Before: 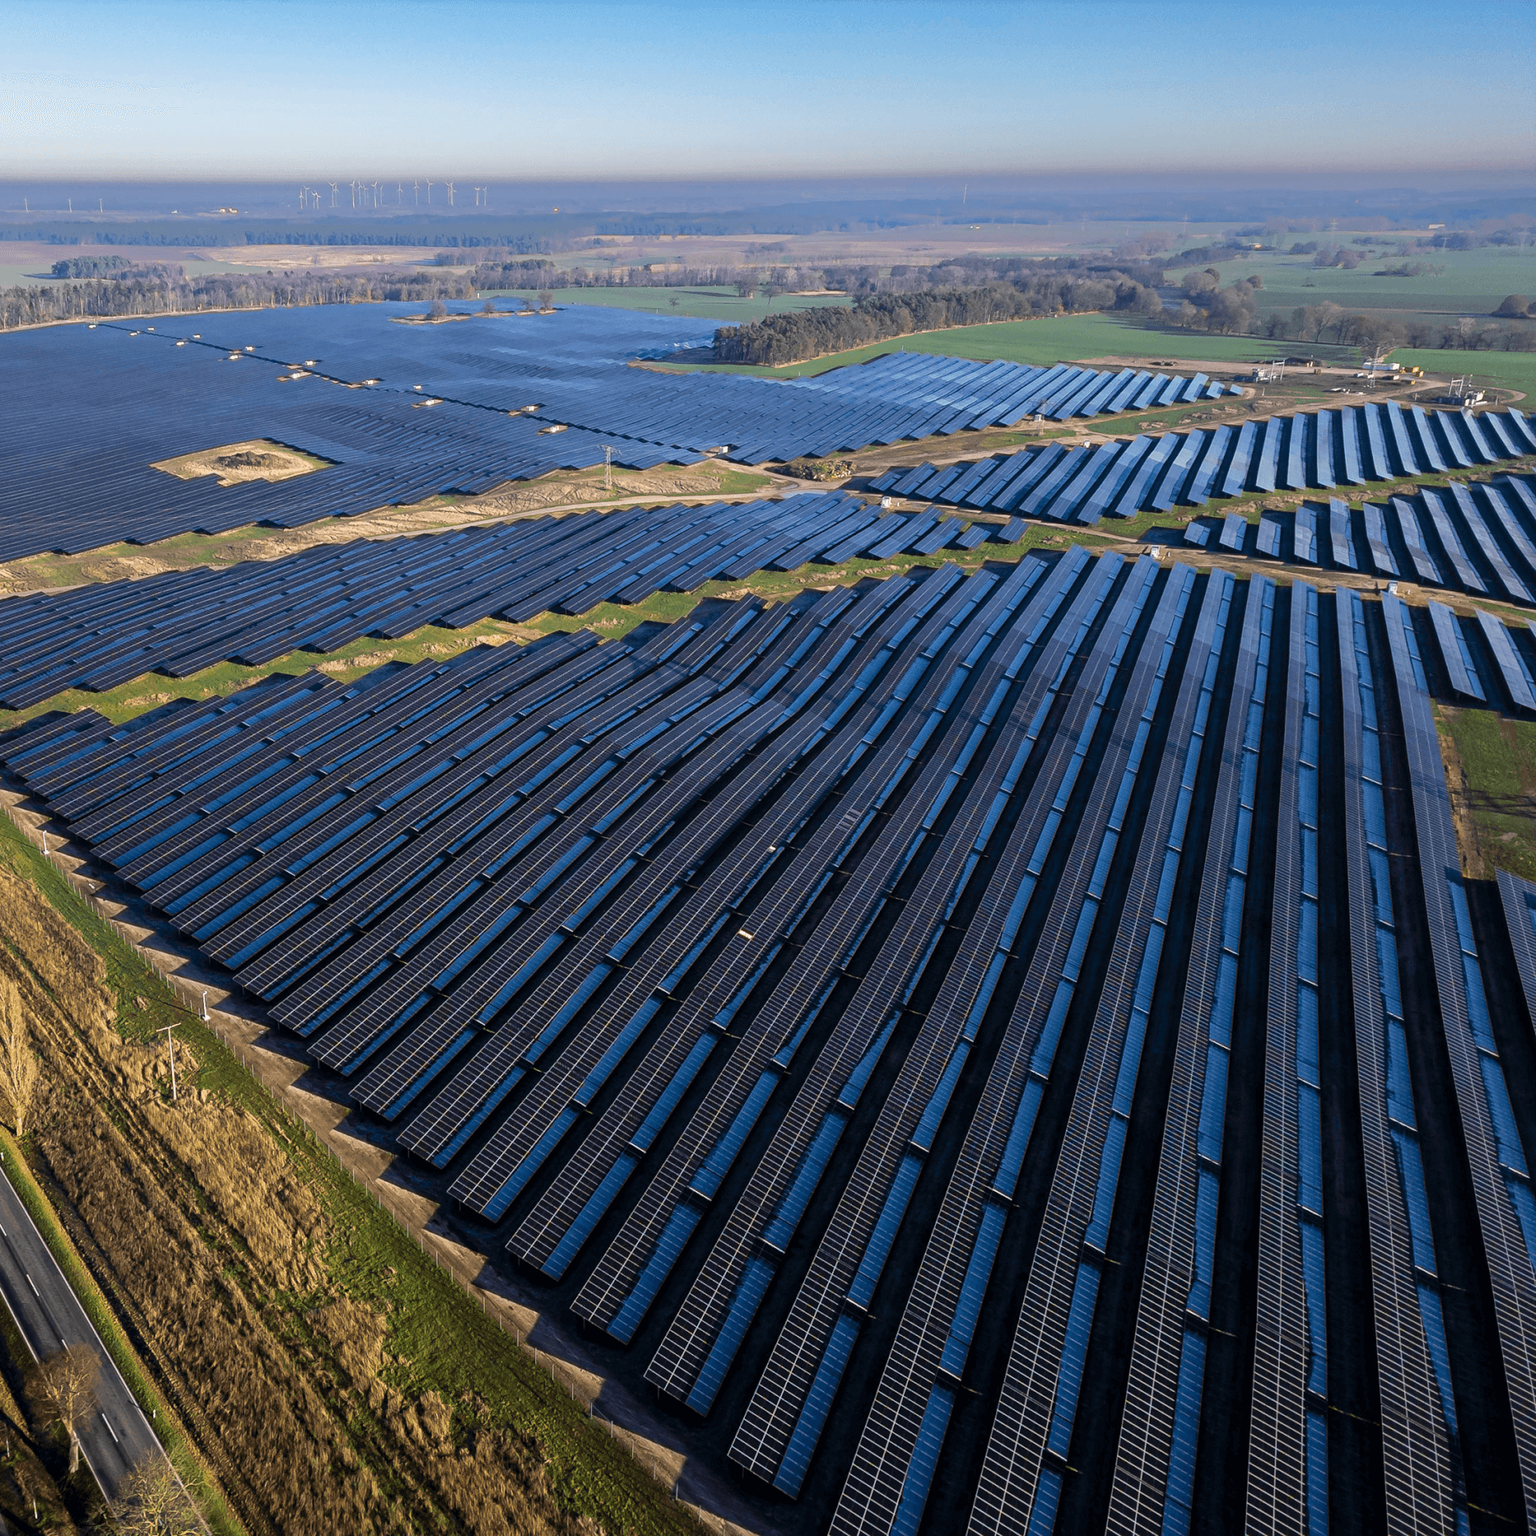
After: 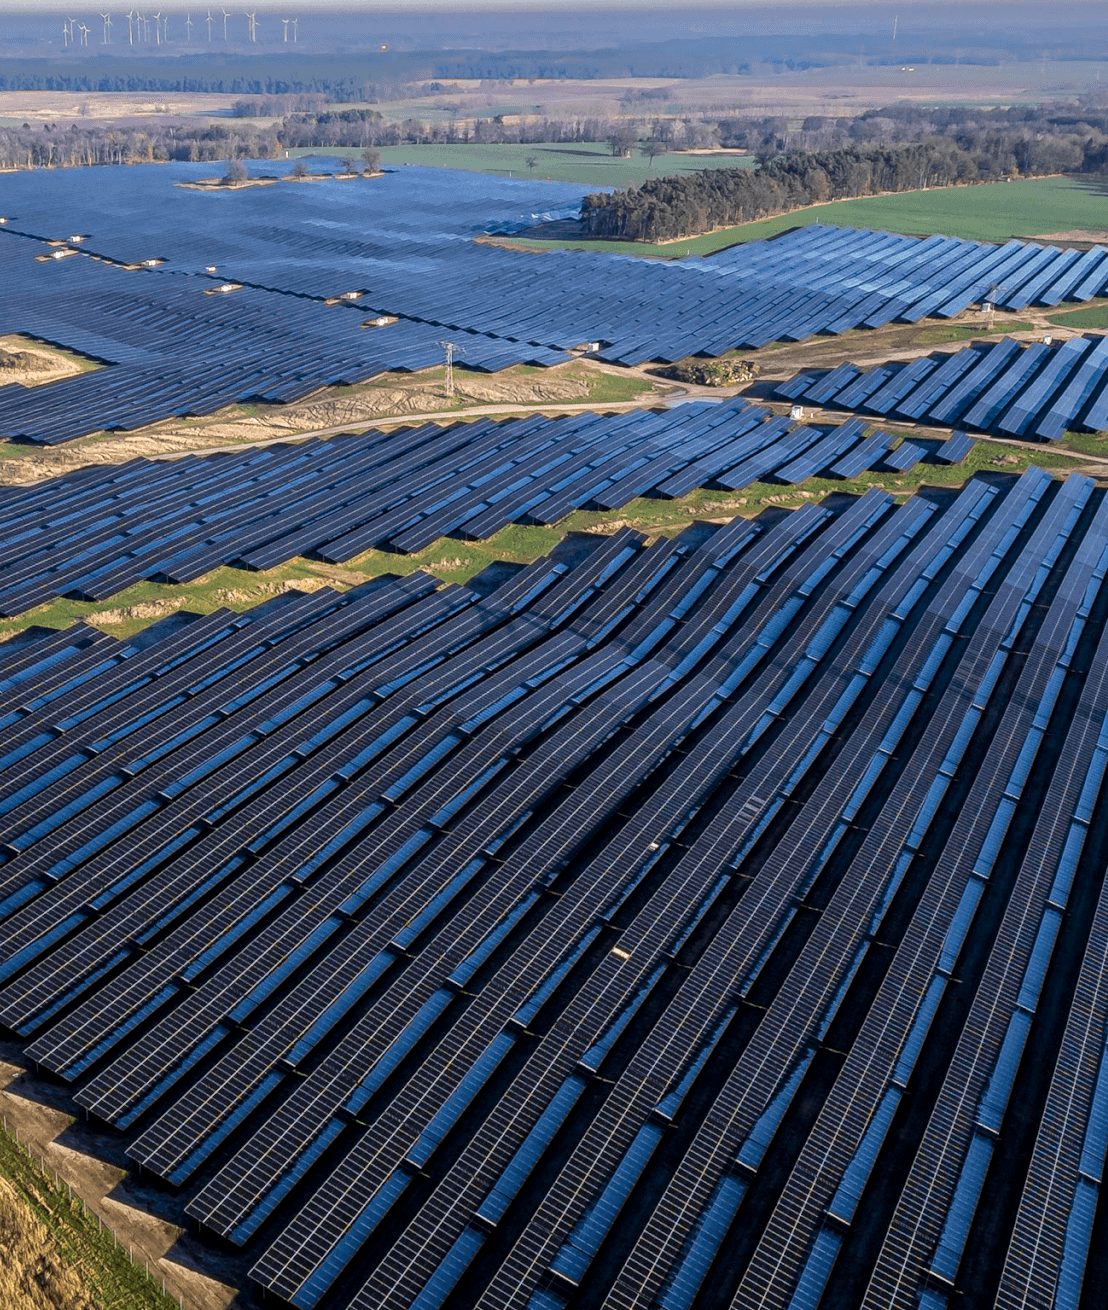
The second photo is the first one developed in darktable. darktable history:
local contrast: on, module defaults
crop: left 16.202%, top 11.208%, right 26.045%, bottom 20.557%
